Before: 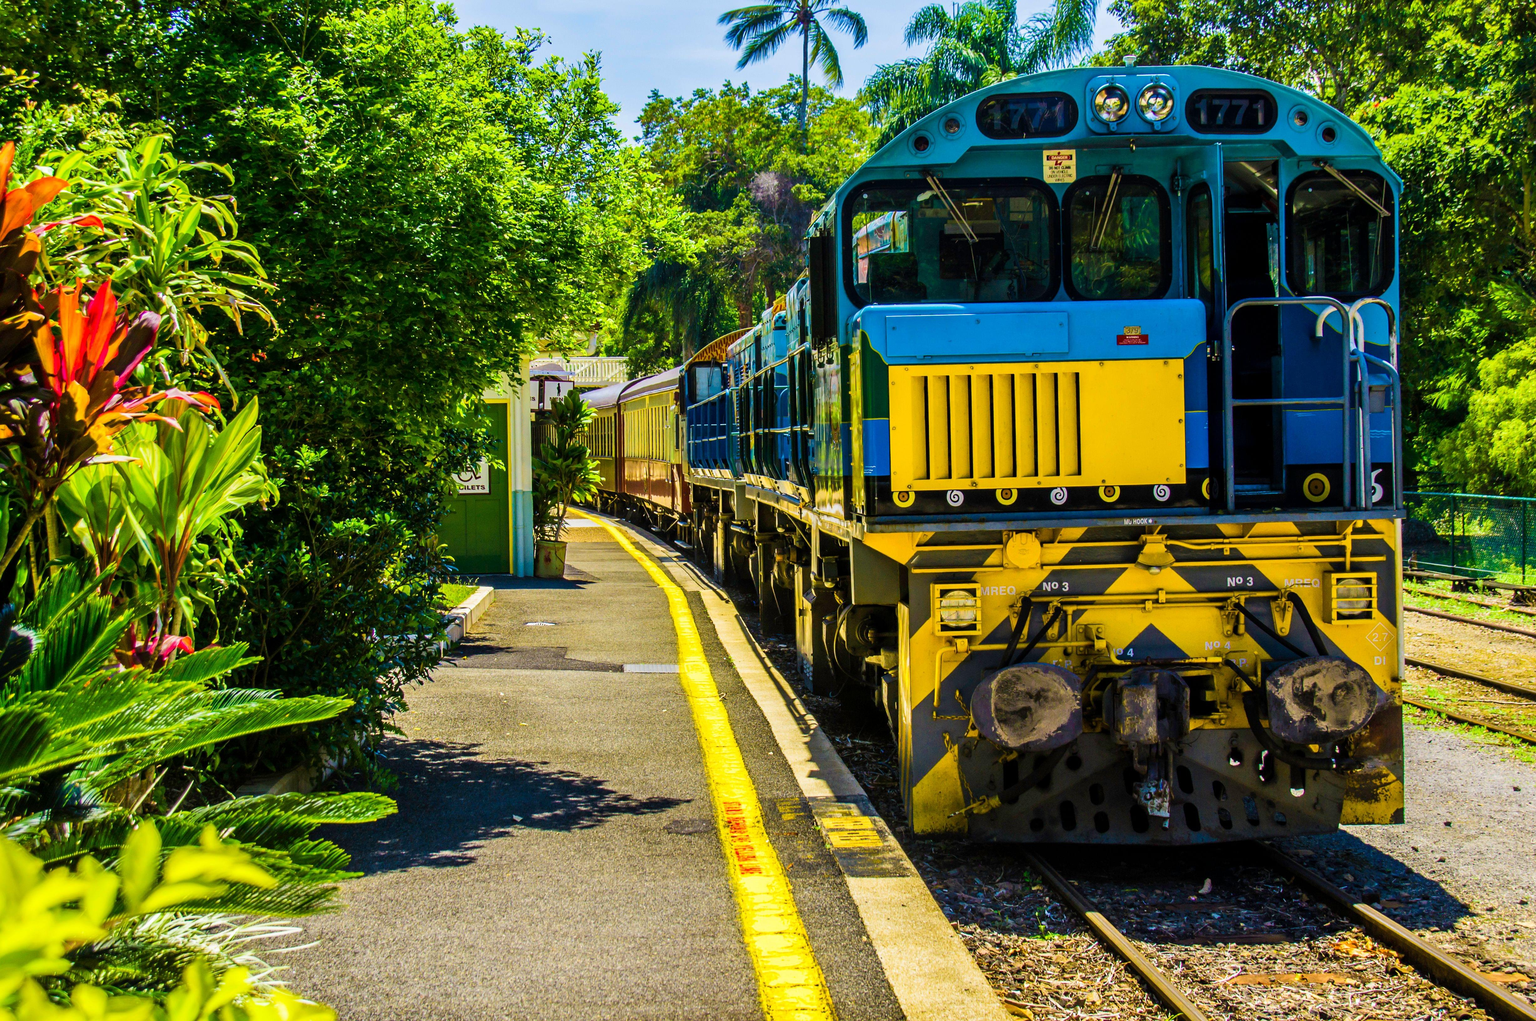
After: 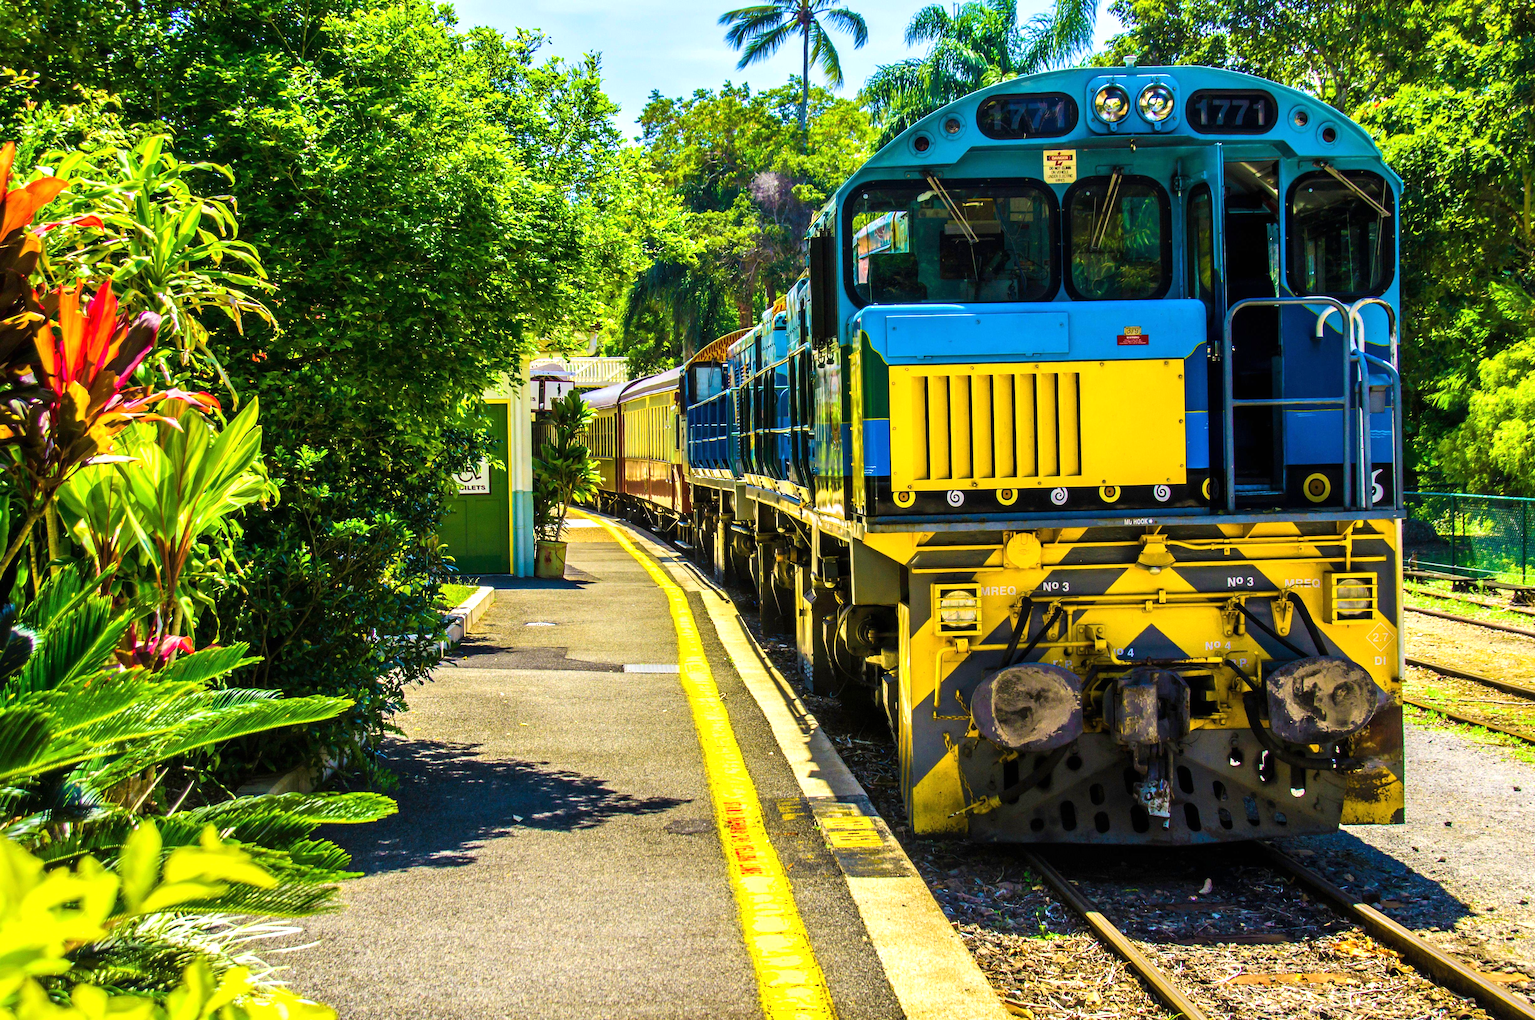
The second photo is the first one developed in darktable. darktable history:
exposure: black level correction 0, exposure 0.498 EV, compensate exposure bias true, compensate highlight preservation false
base curve: curves: ch0 [(0, 0) (0.297, 0.298) (1, 1)], preserve colors none
